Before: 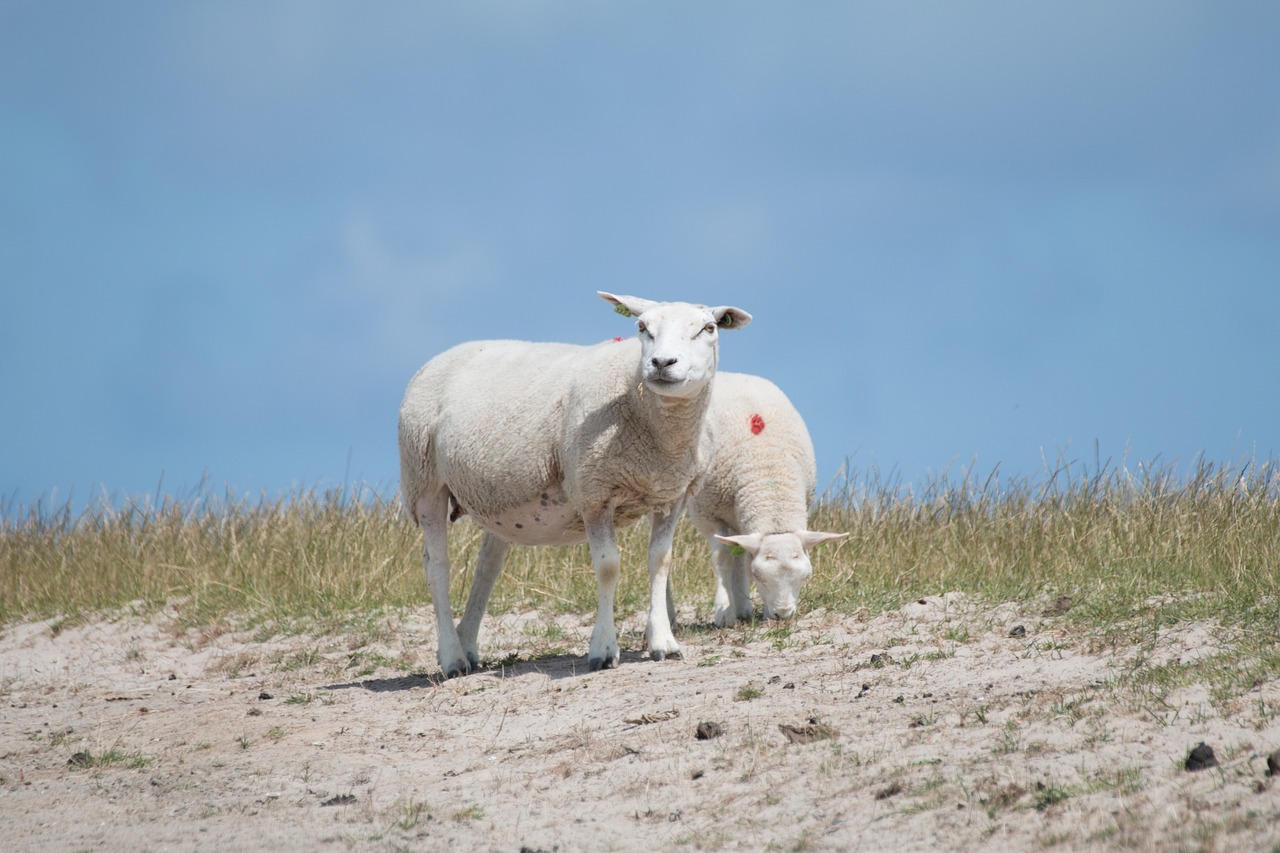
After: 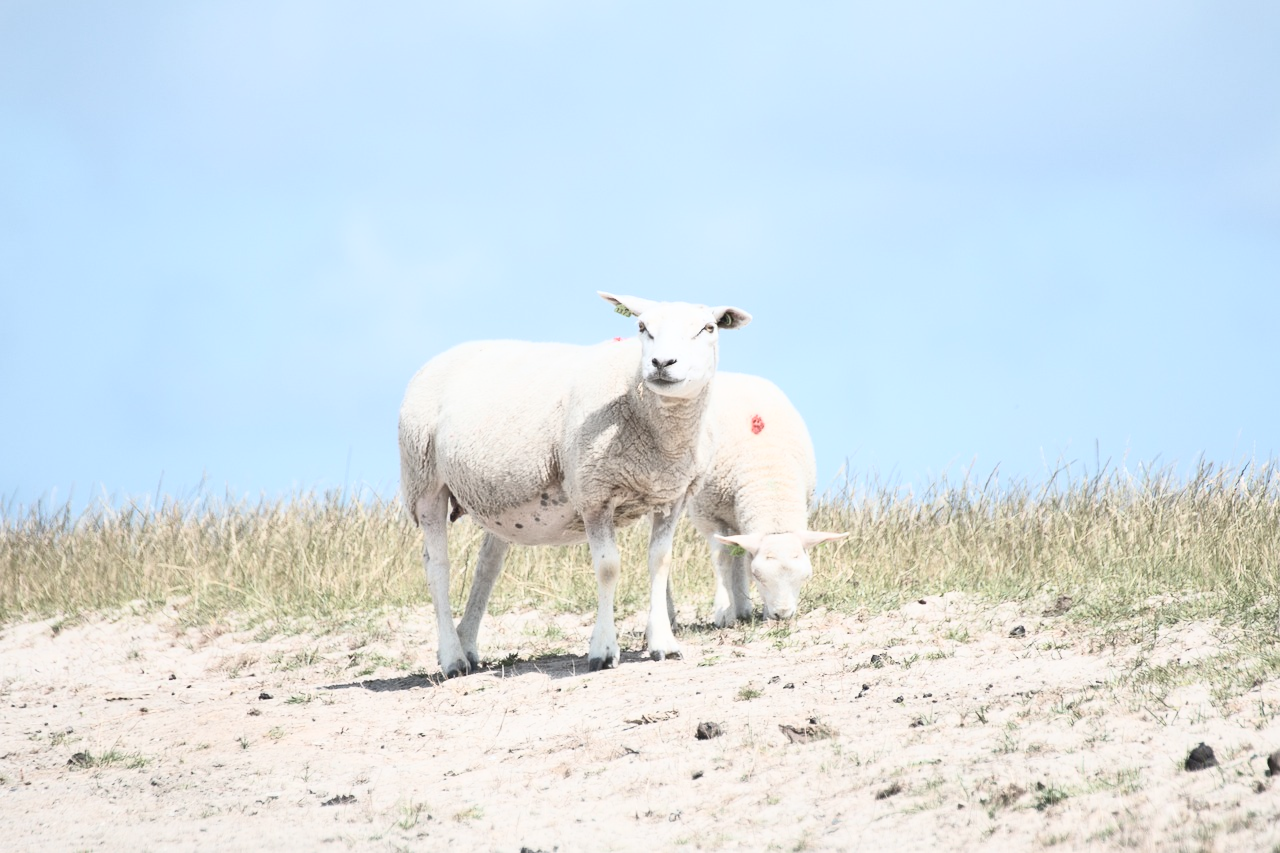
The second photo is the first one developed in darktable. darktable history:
contrast brightness saturation: contrast 0.44, brightness 0.551, saturation -0.185
